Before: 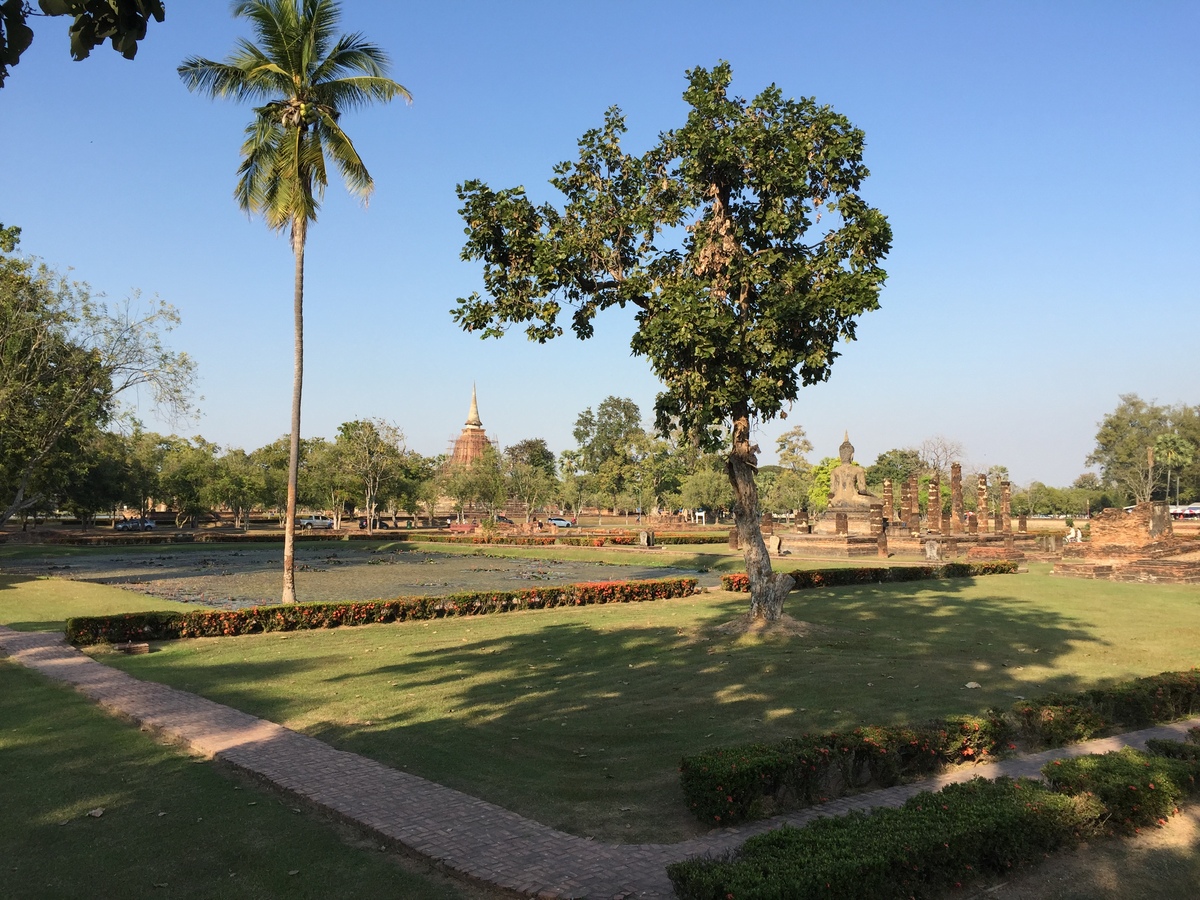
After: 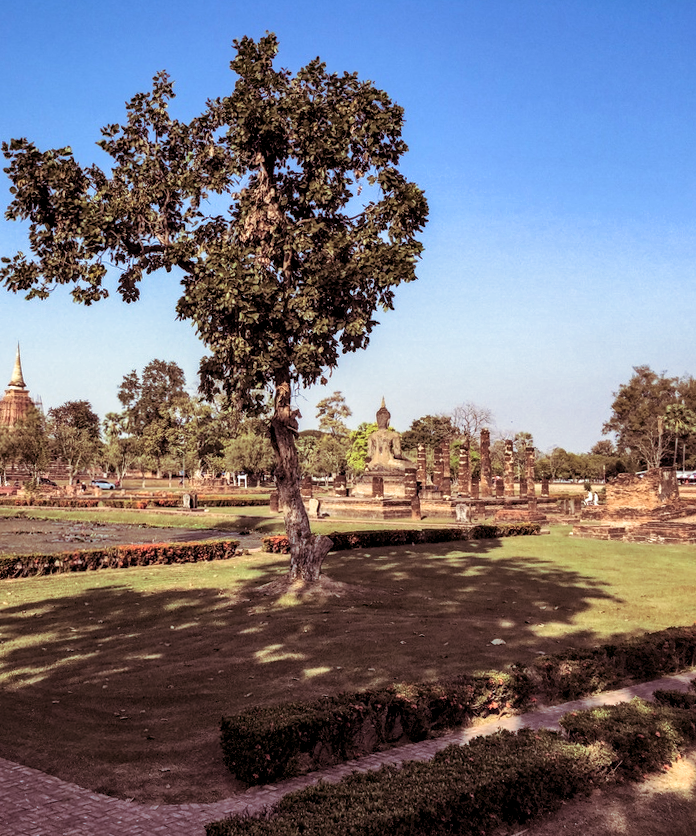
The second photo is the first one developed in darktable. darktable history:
crop: left 41.402%
split-toning: shadows › hue 360°
color calibration: illuminant as shot in camera, x 0.358, y 0.373, temperature 4628.91 K
haze removal: strength 0.29, distance 0.25, compatibility mode true, adaptive false
shadows and highlights: low approximation 0.01, soften with gaussian
rotate and perspective: rotation 0.679°, lens shift (horizontal) 0.136, crop left 0.009, crop right 0.991, crop top 0.078, crop bottom 0.95
local contrast: highlights 20%, detail 150%
